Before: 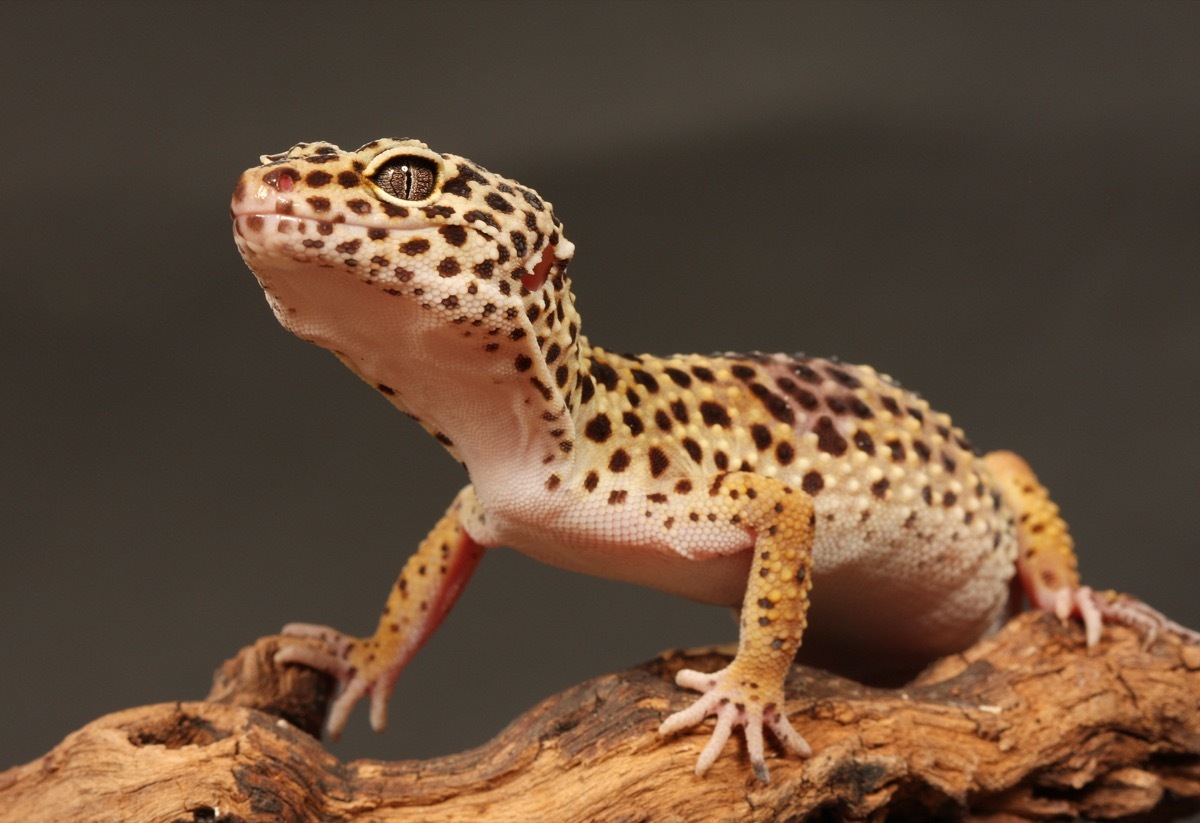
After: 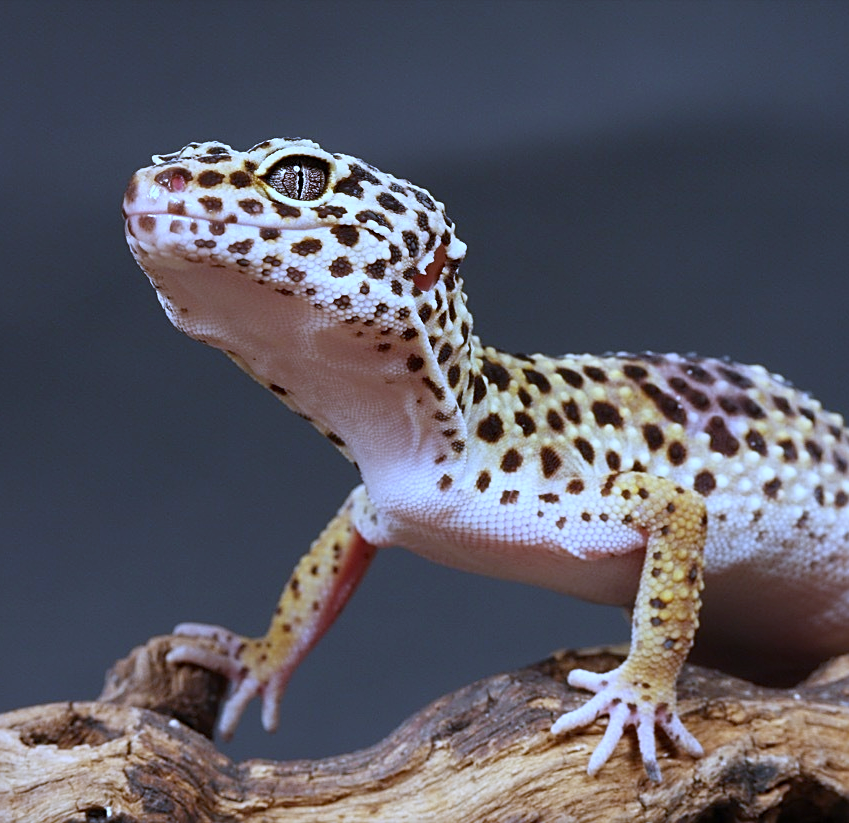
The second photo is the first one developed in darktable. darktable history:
sharpen: on, module defaults
crop and rotate: left 9.061%, right 20.142%
white balance: red 0.766, blue 1.537
base curve: curves: ch0 [(0, 0) (0.666, 0.806) (1, 1)]
